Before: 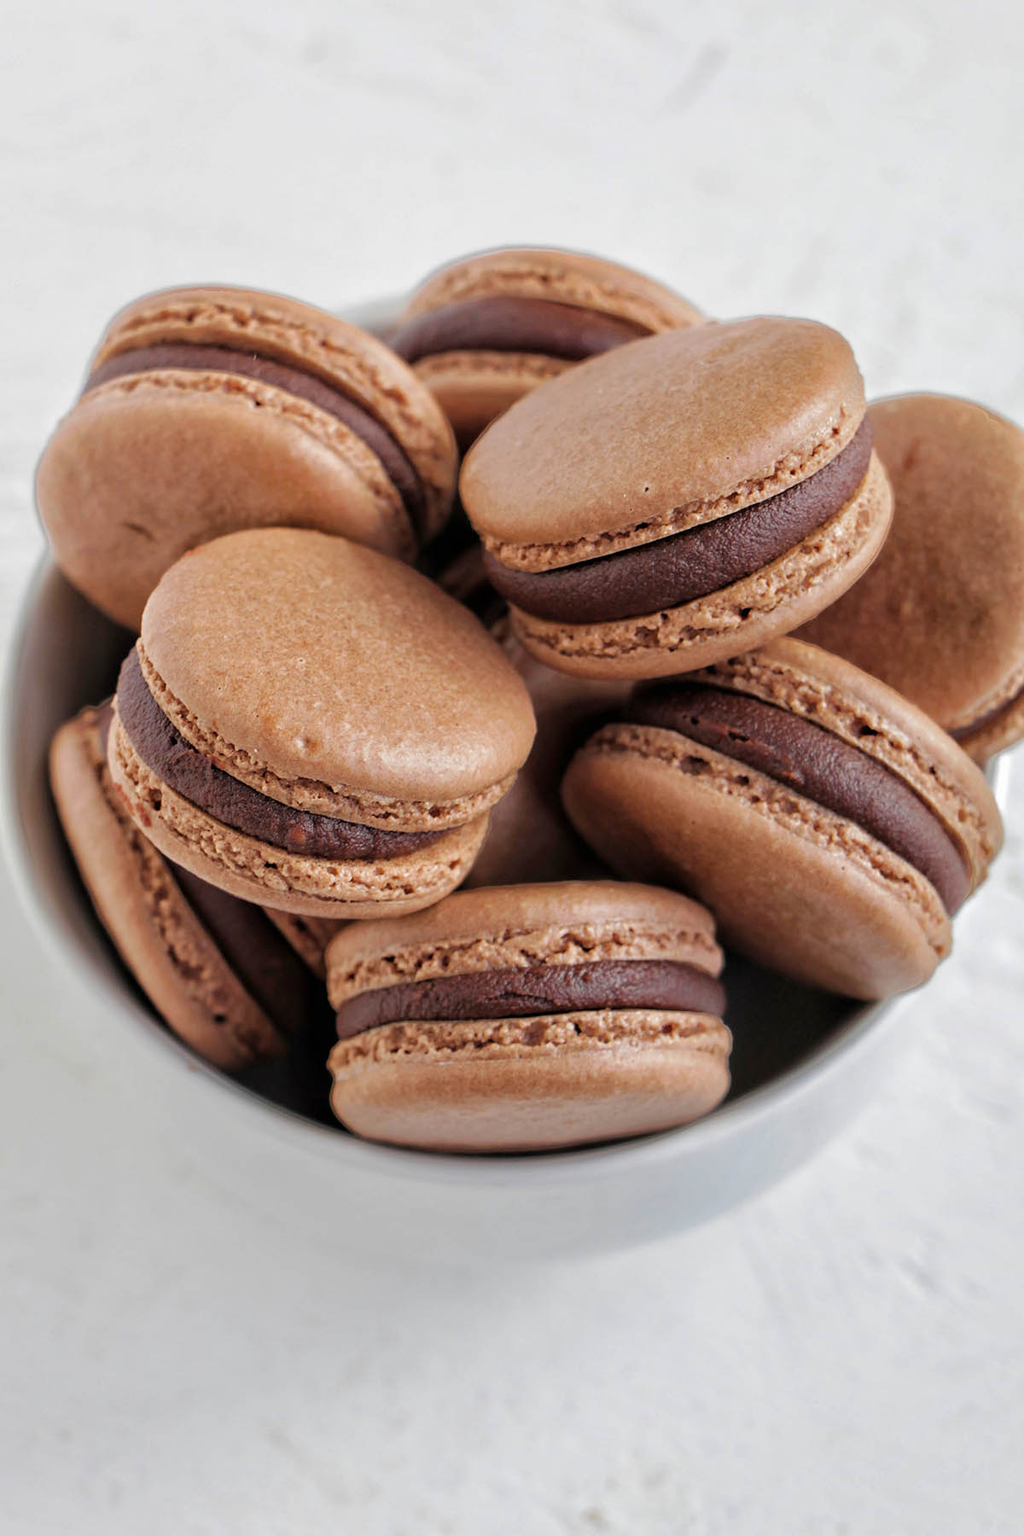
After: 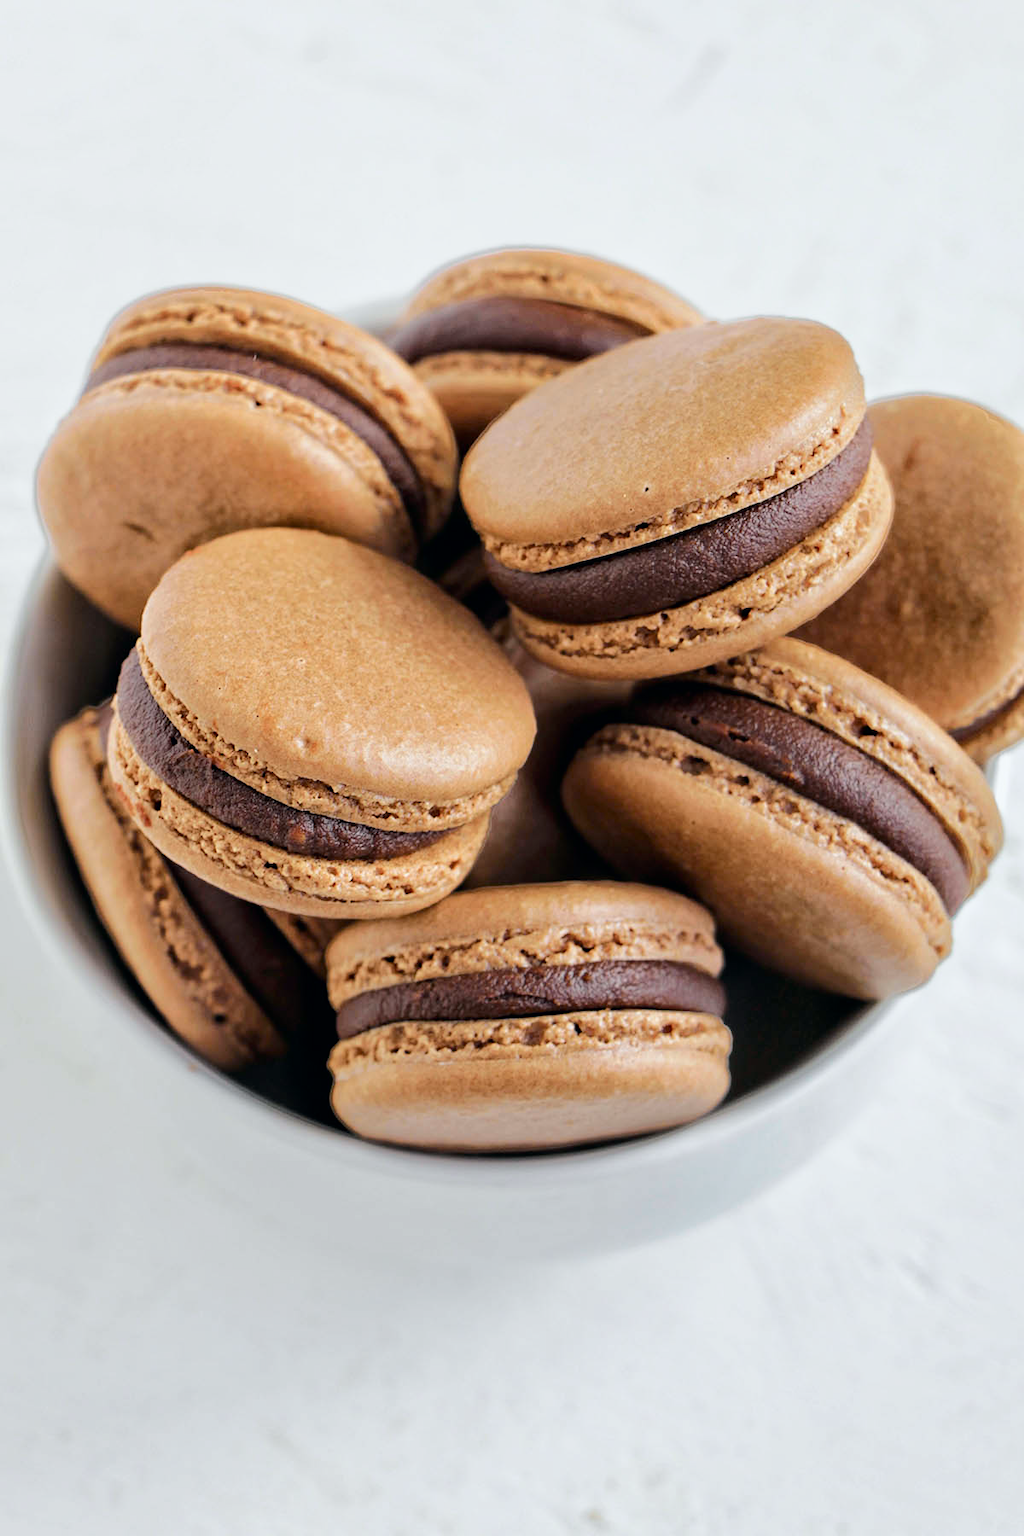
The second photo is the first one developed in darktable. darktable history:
tone curve: curves: ch0 [(0, 0) (0.035, 0.017) (0.131, 0.108) (0.279, 0.279) (0.476, 0.554) (0.617, 0.693) (0.704, 0.77) (0.801, 0.854) (0.895, 0.927) (1, 0.976)]; ch1 [(0, 0) (0.318, 0.278) (0.444, 0.427) (0.493, 0.488) (0.508, 0.502) (0.534, 0.526) (0.562, 0.555) (0.645, 0.648) (0.746, 0.764) (1, 1)]; ch2 [(0, 0) (0.316, 0.292) (0.381, 0.37) (0.423, 0.448) (0.476, 0.482) (0.502, 0.495) (0.522, 0.518) (0.533, 0.532) (0.593, 0.622) (0.634, 0.663) (0.7, 0.7) (0.861, 0.808) (1, 0.951)], color space Lab, independent channels, preserve colors none
